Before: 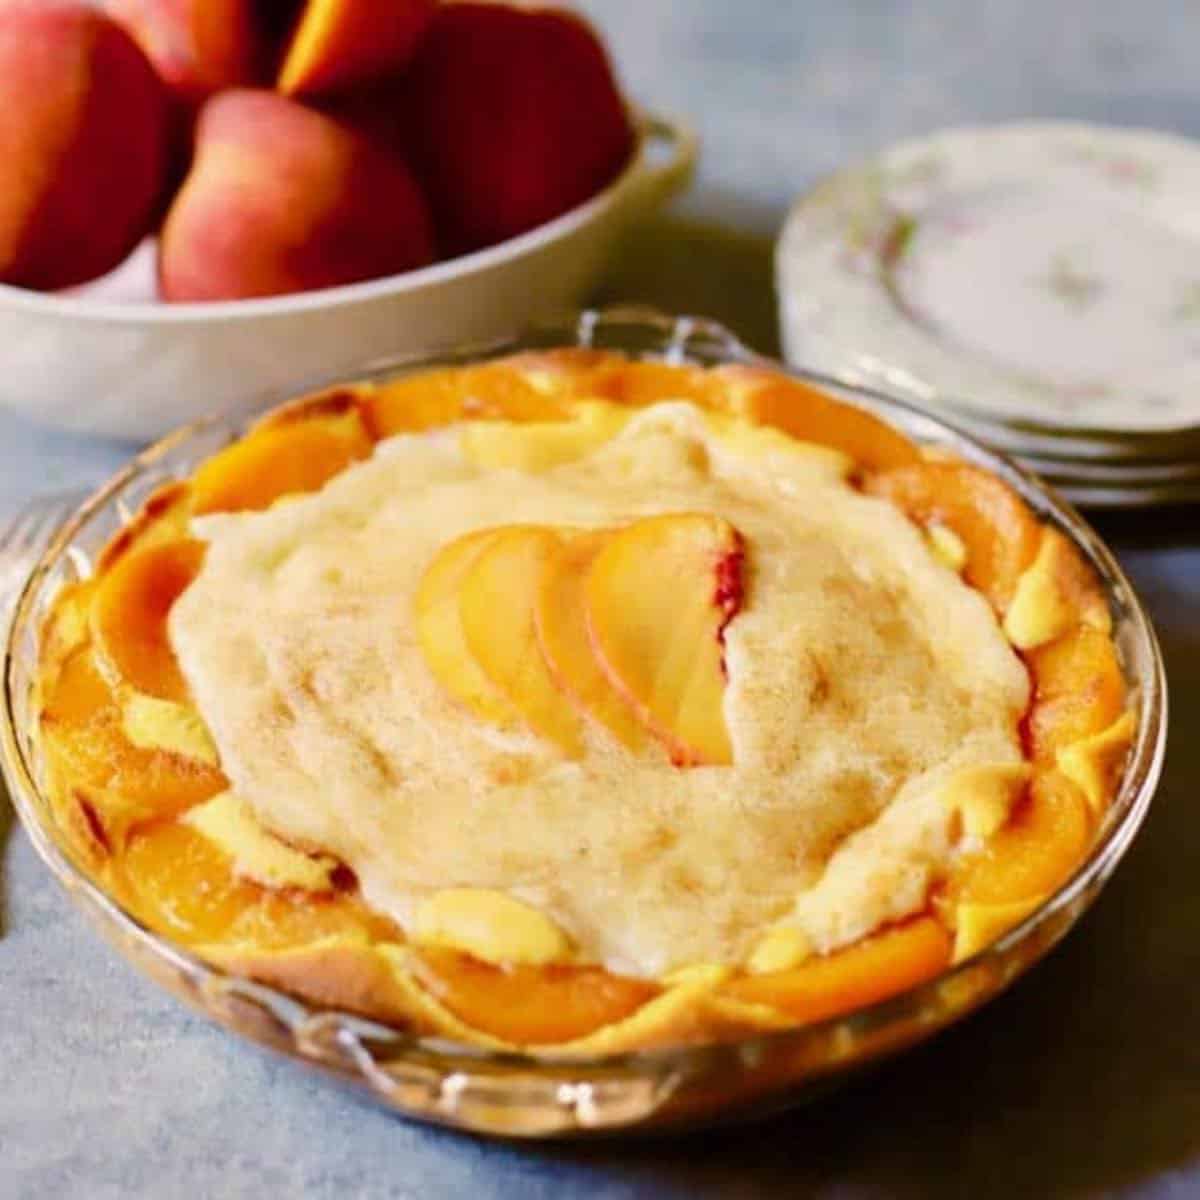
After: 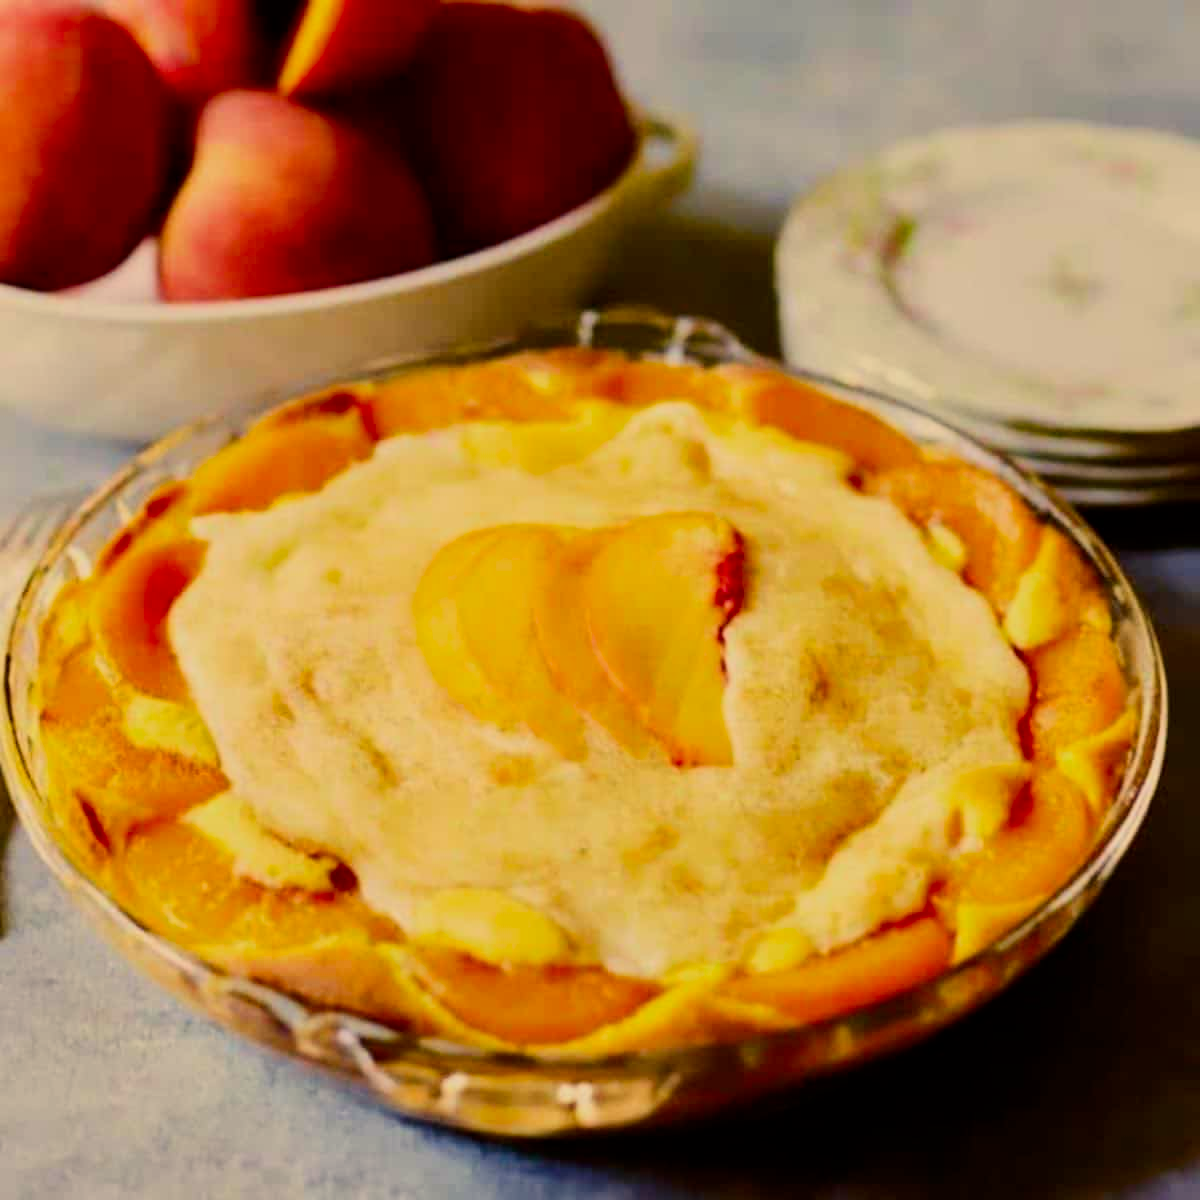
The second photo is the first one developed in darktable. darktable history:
filmic rgb: black relative exposure -7.65 EV, white relative exposure 4.56 EV, hardness 3.61, color science v6 (2022)
color correction: highlights a* 2.72, highlights b* 22.8
contrast brightness saturation: contrast 0.13, brightness -0.05, saturation 0.16
